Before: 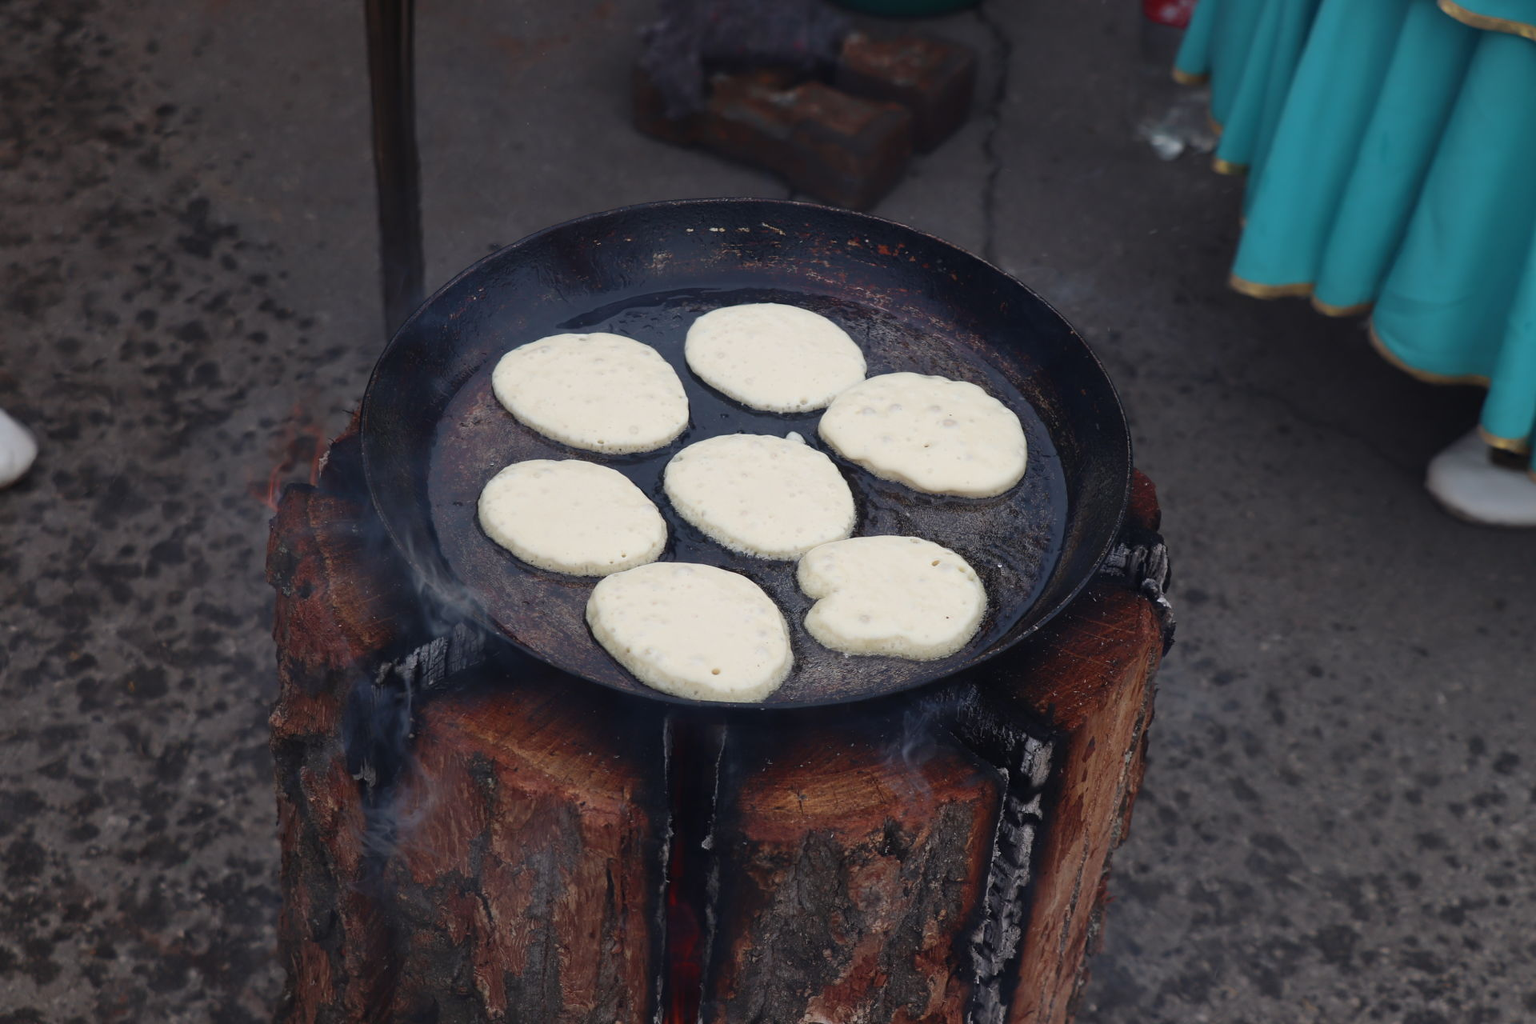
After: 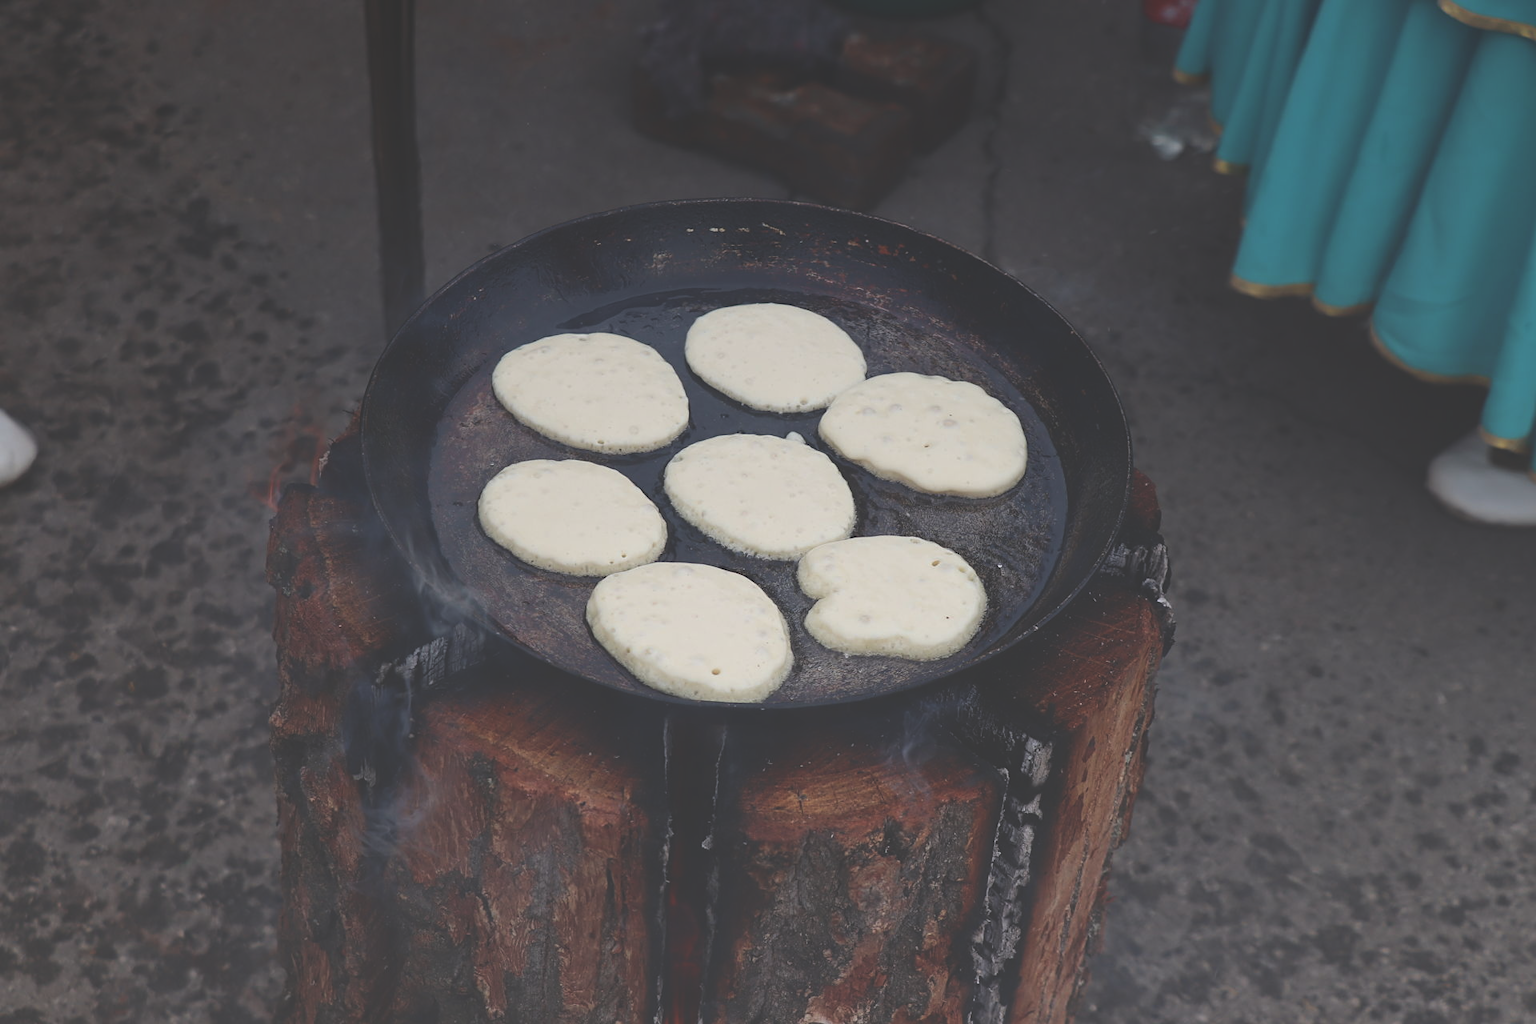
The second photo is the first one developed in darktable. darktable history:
exposure: black level correction -0.041, exposure 0.064 EV, compensate highlight preservation false
sharpen: amount 0.2
graduated density: on, module defaults
